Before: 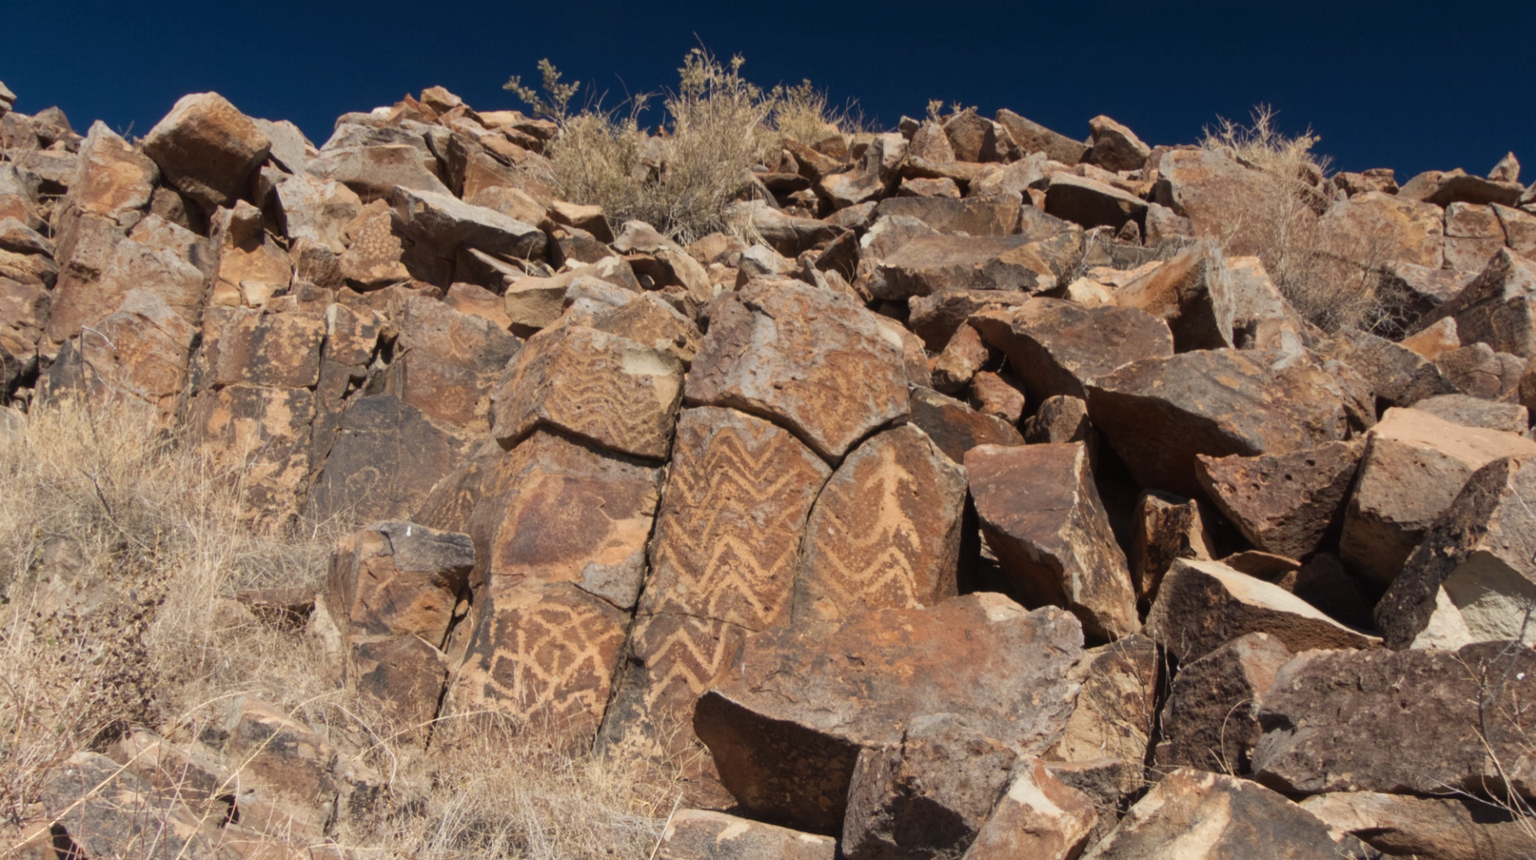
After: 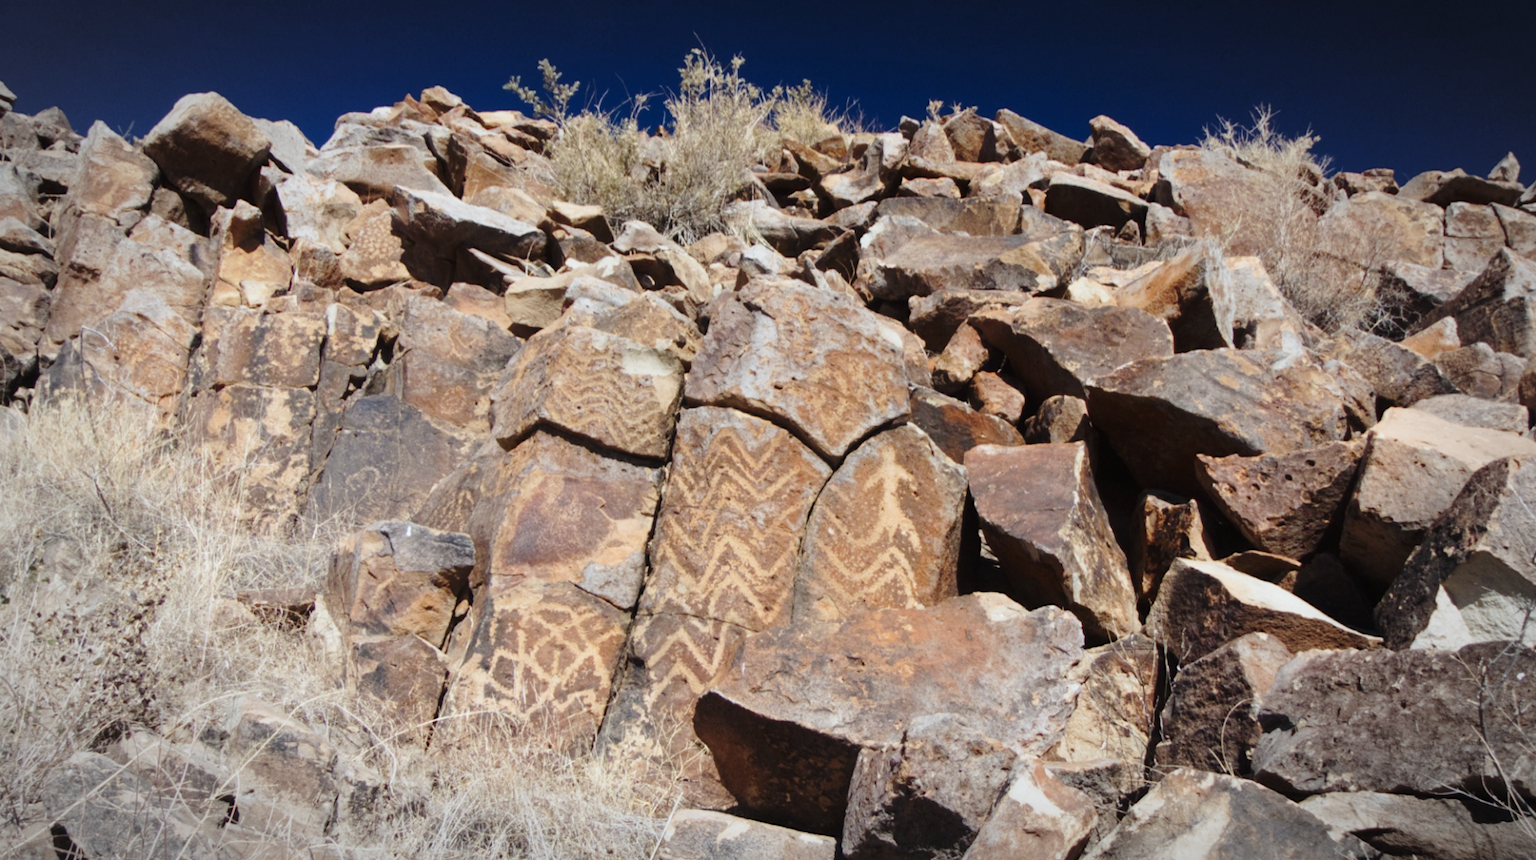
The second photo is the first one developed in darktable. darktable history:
exposure: exposure -0.242 EV, compensate highlight preservation false
vignetting: automatic ratio true
white balance: red 0.924, blue 1.095
base curve: curves: ch0 [(0, 0) (0.028, 0.03) (0.121, 0.232) (0.46, 0.748) (0.859, 0.968) (1, 1)], preserve colors none
